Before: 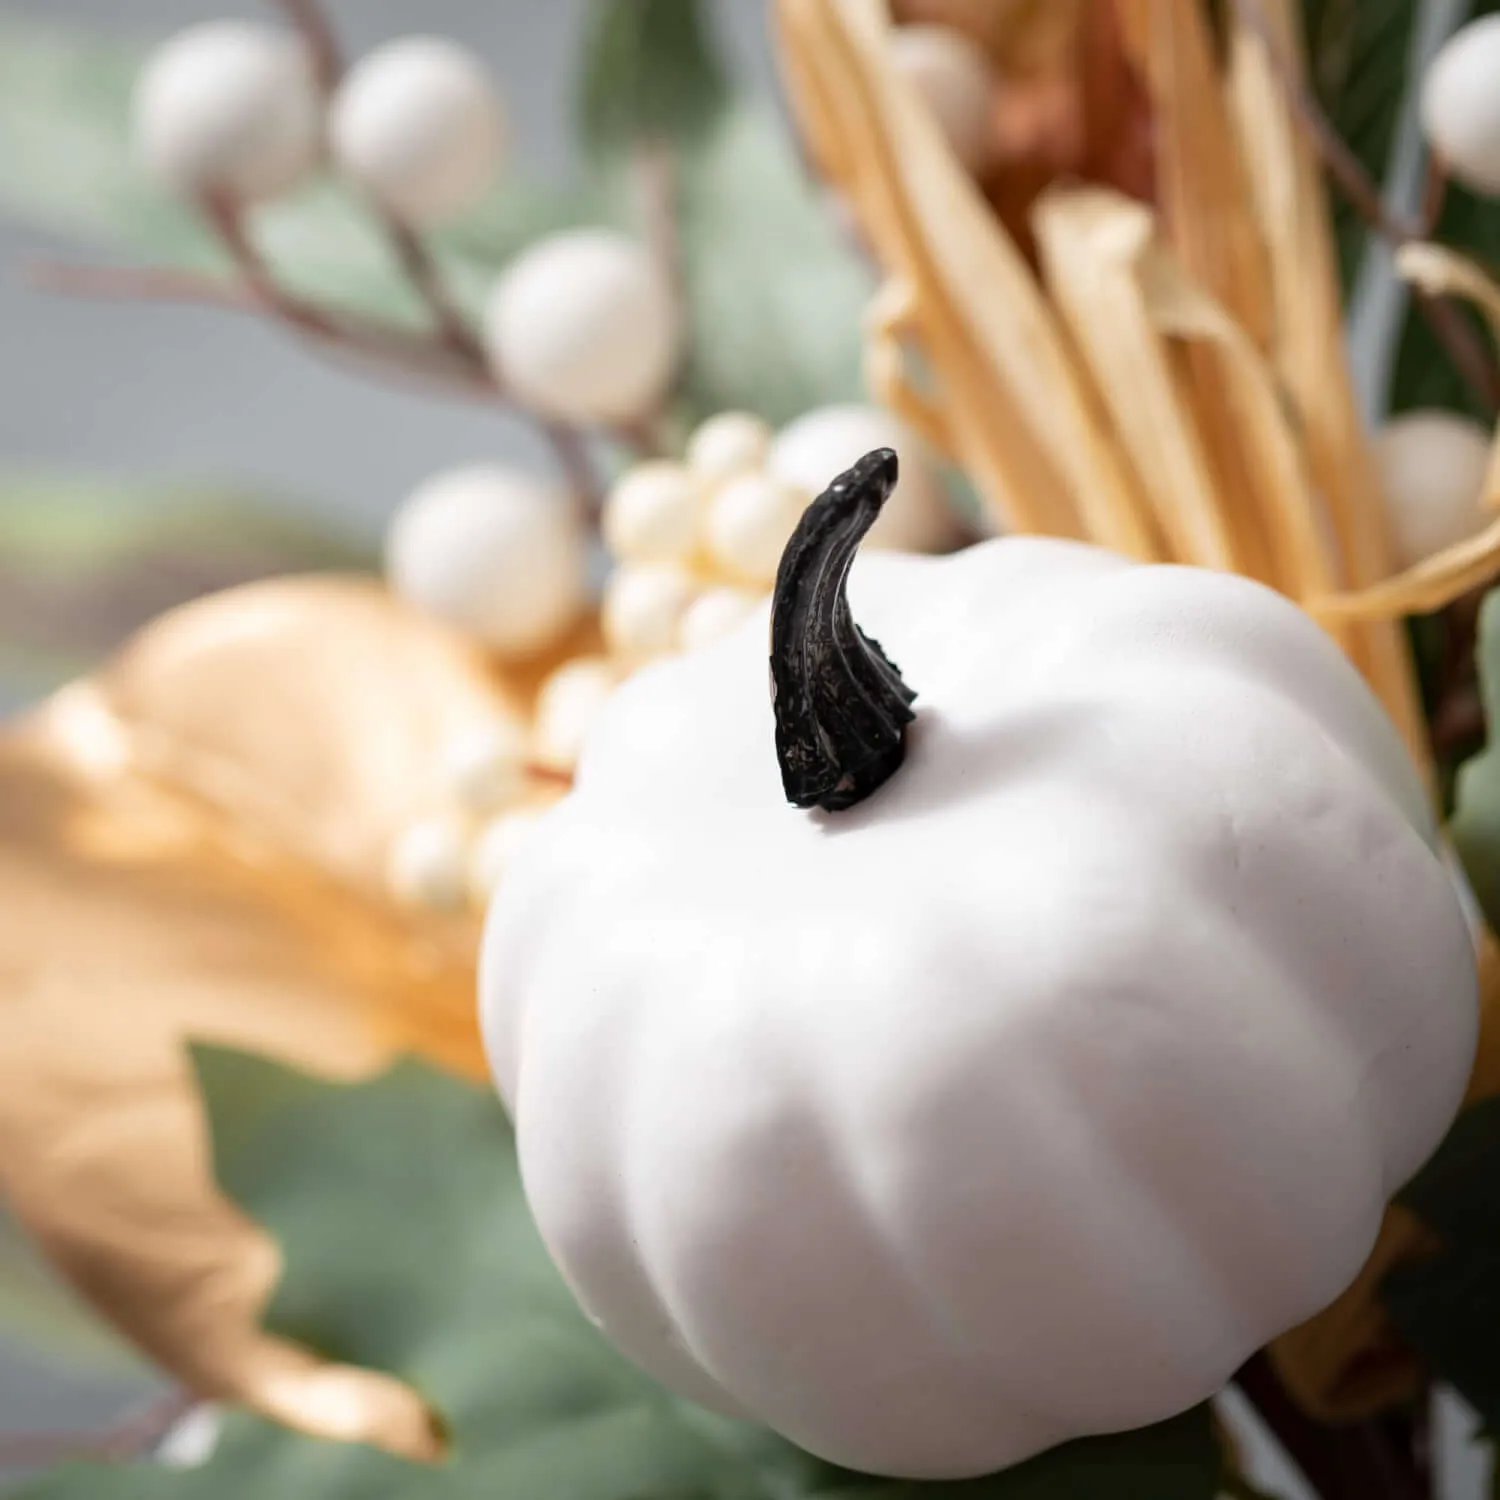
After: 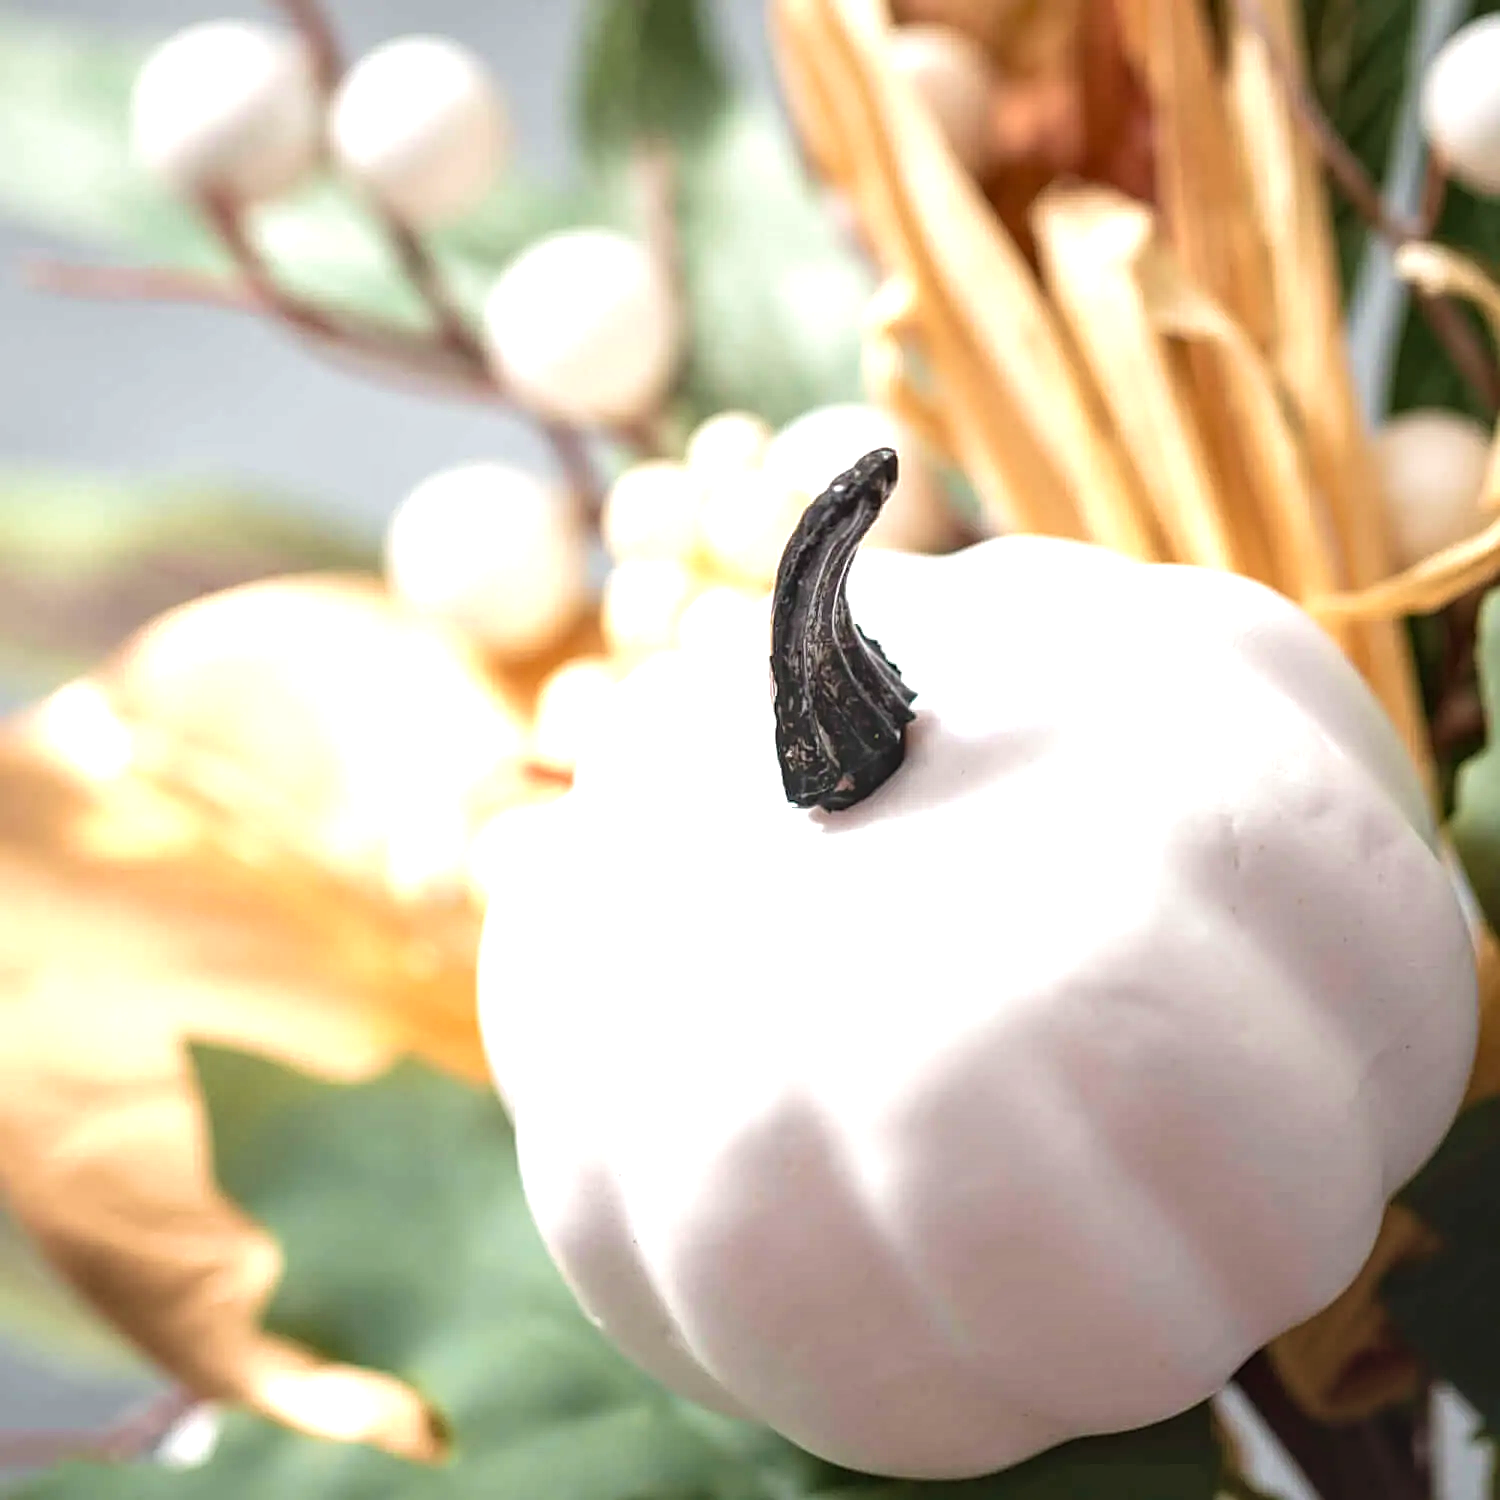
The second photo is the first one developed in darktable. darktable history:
velvia: strength 27.24%
exposure: exposure 0.703 EV, compensate exposure bias true, compensate highlight preservation false
sharpen: on, module defaults
local contrast: on, module defaults
